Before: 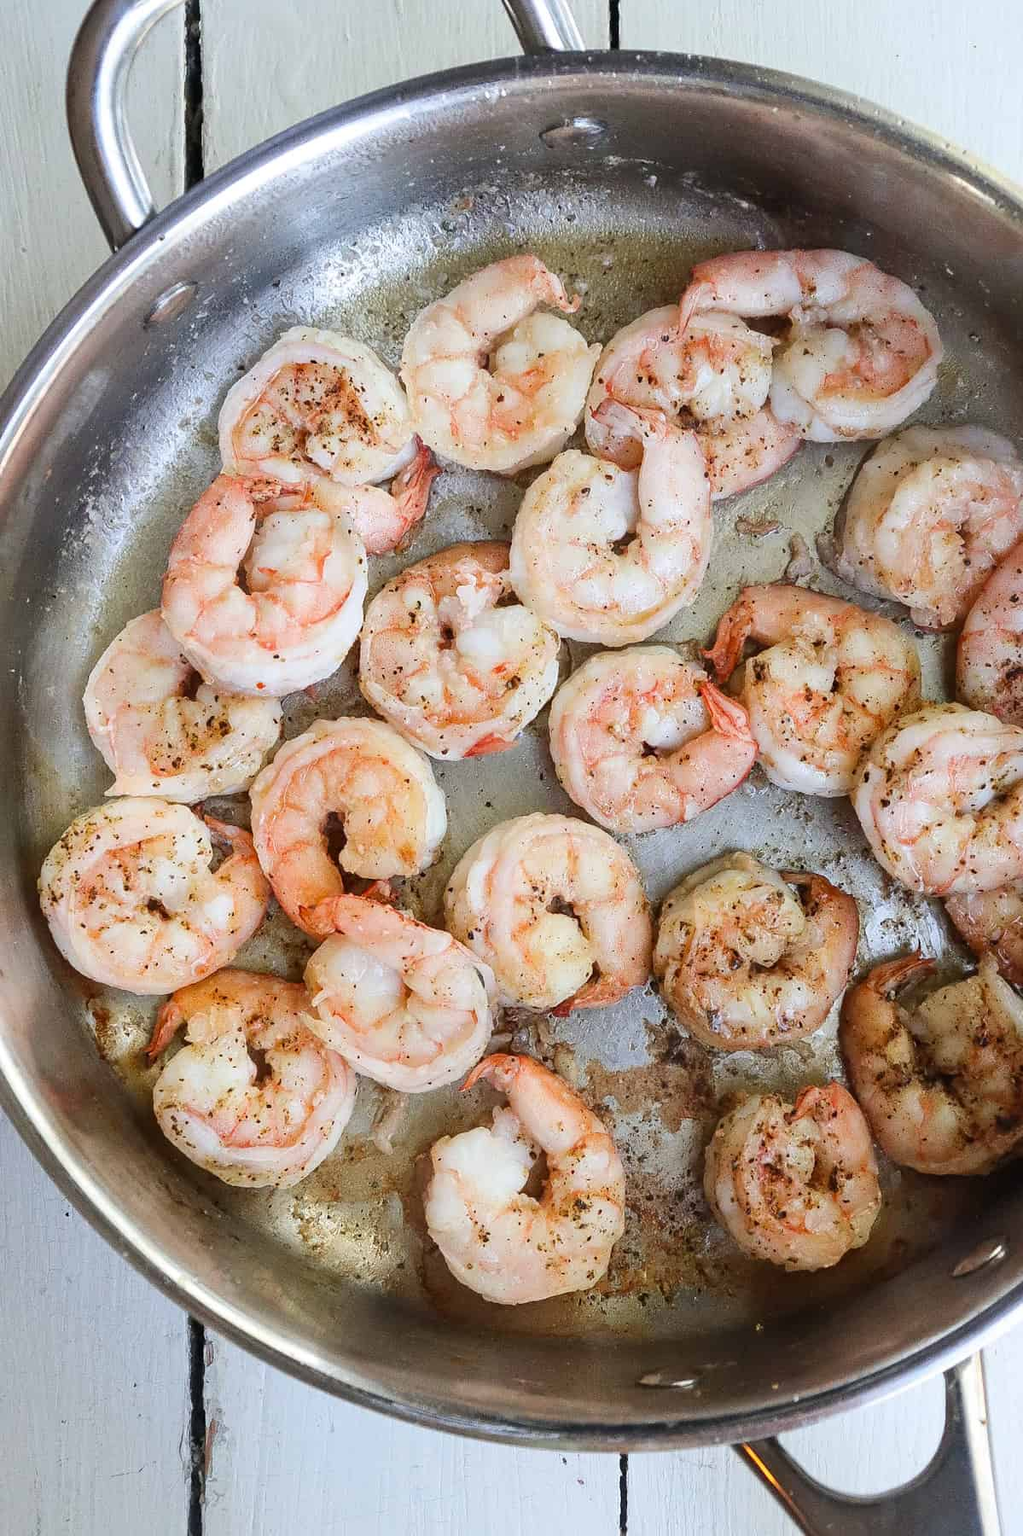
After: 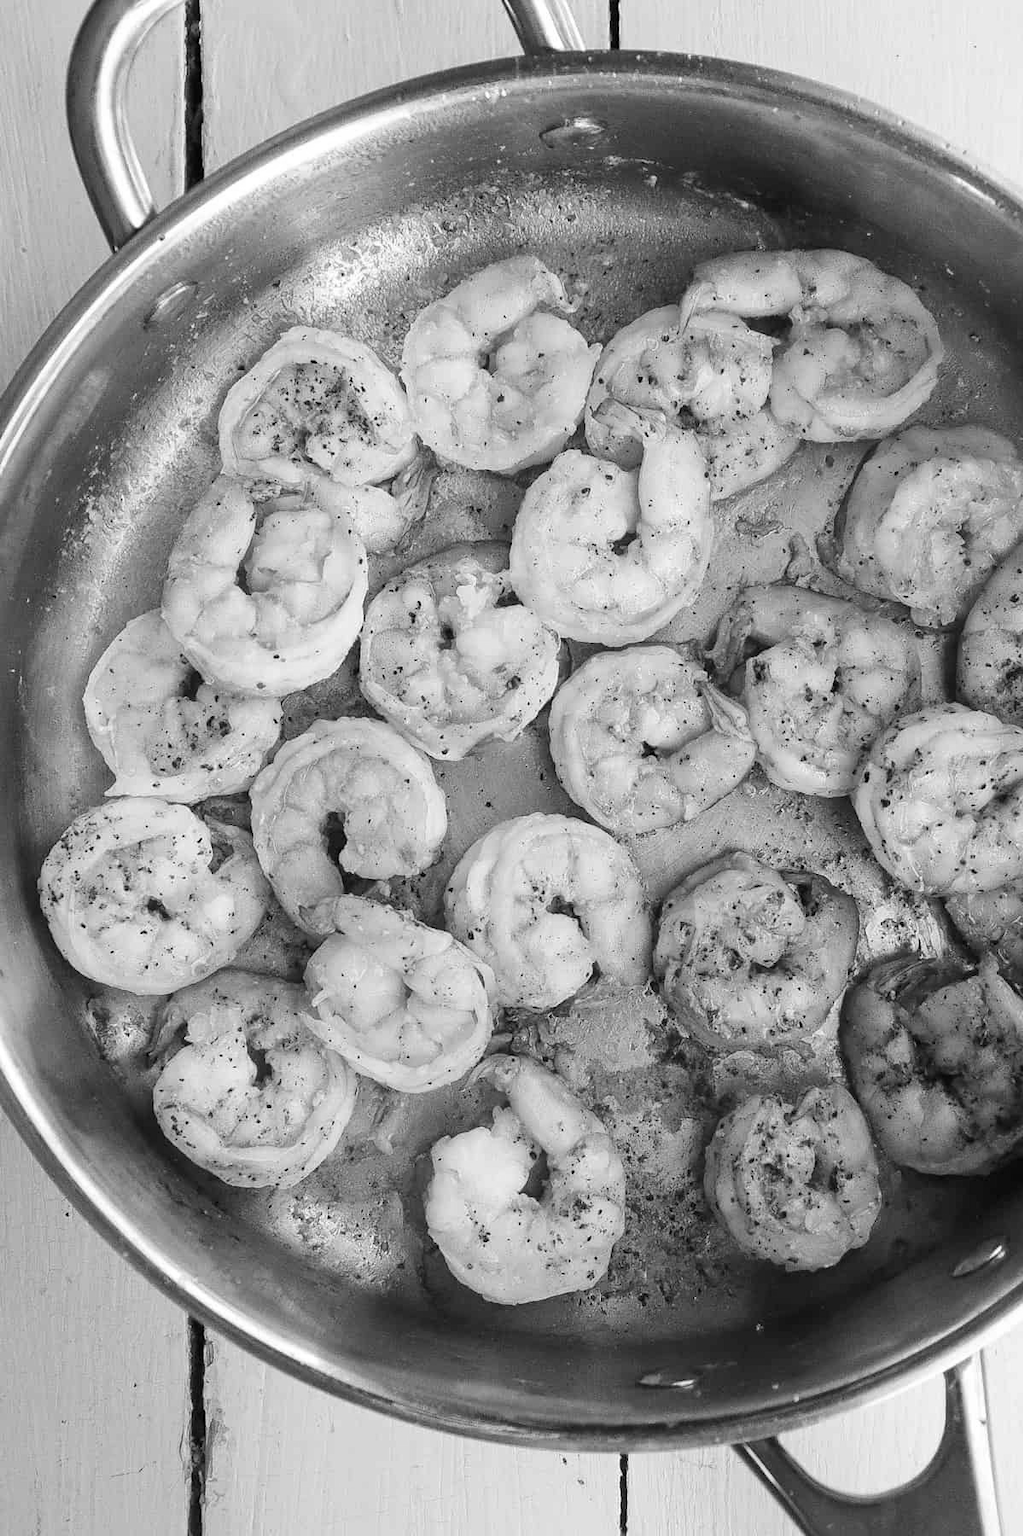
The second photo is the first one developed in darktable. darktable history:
color balance rgb: linear chroma grading › global chroma 15%, perceptual saturation grading › global saturation 30%
monochrome: on, module defaults
